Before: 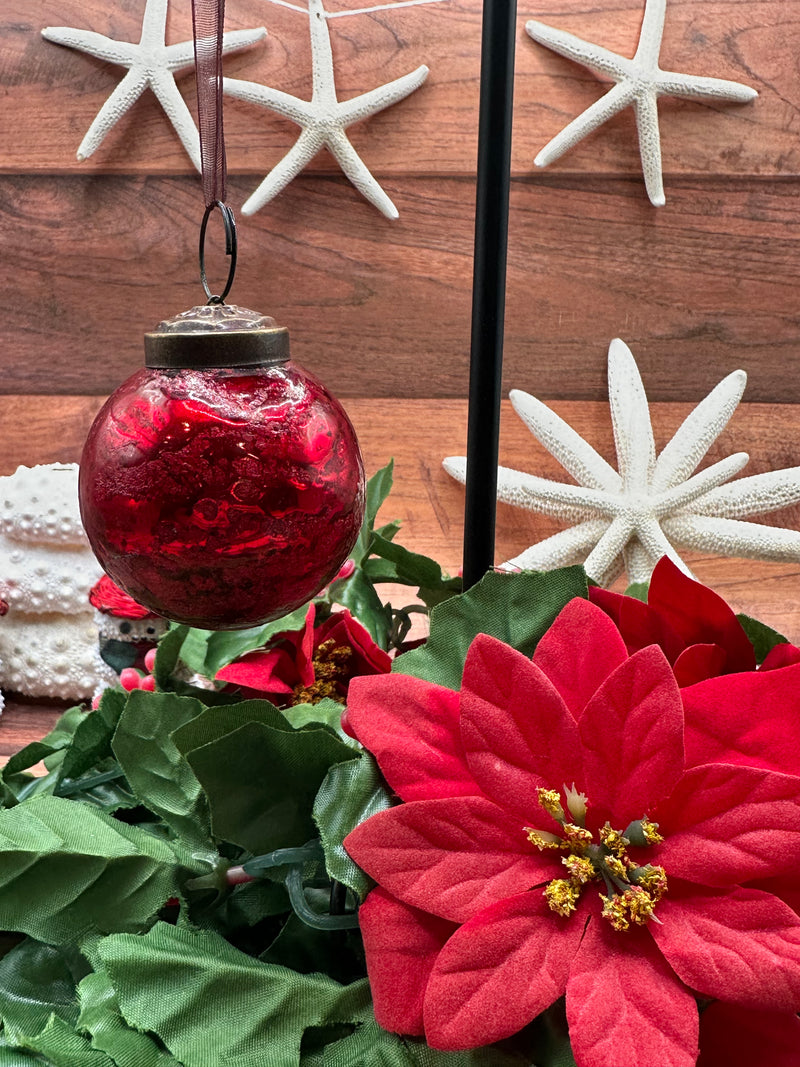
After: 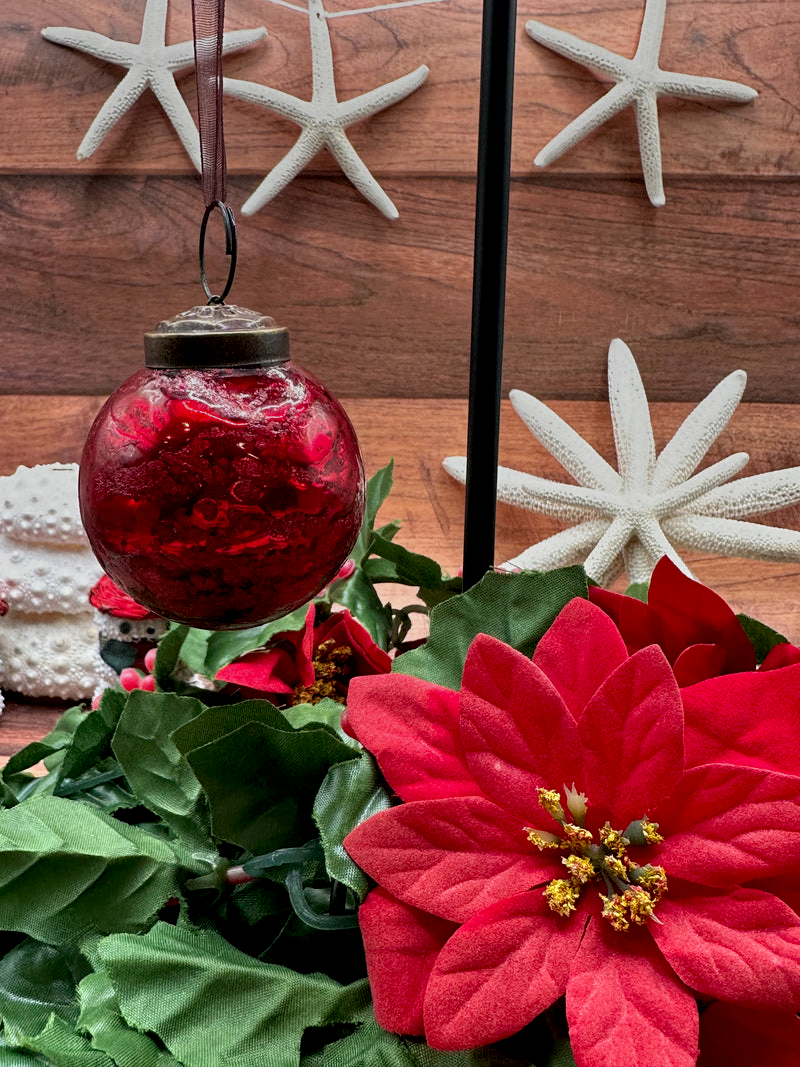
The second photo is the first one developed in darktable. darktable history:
graduated density: on, module defaults
exposure: black level correction 0.007, compensate highlight preservation false
